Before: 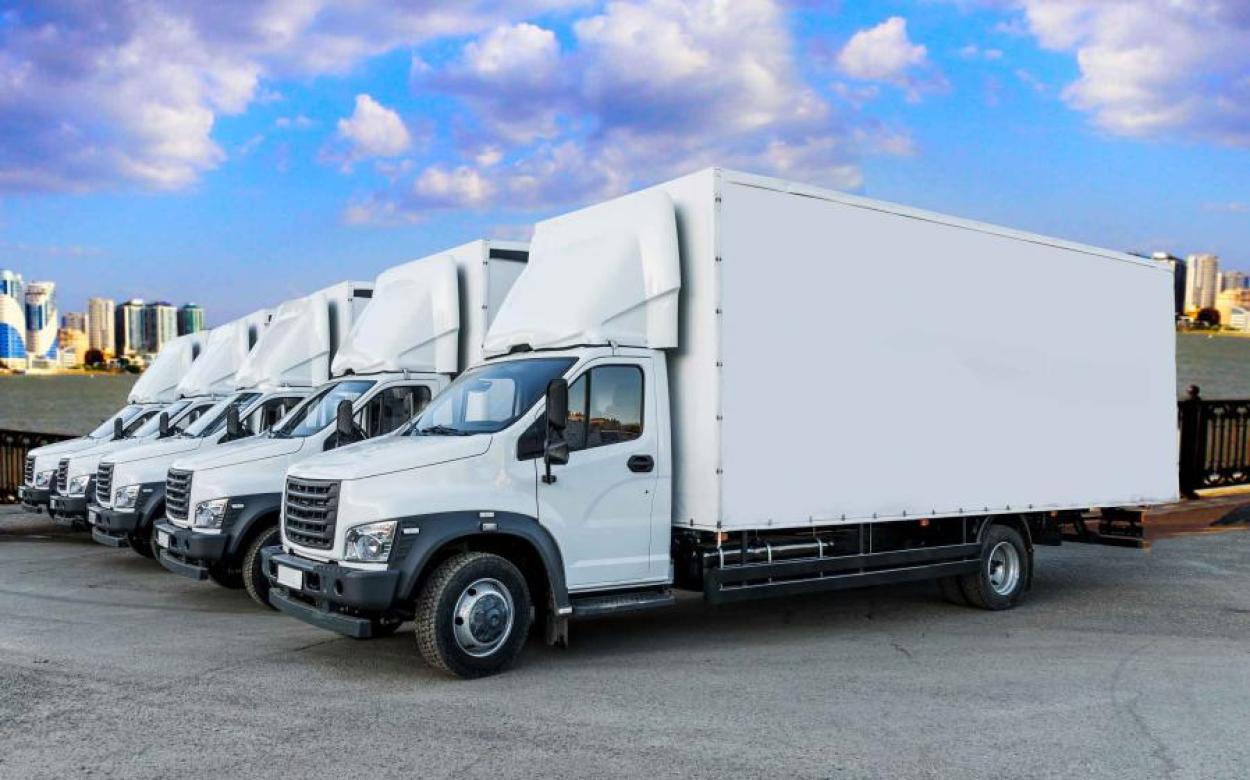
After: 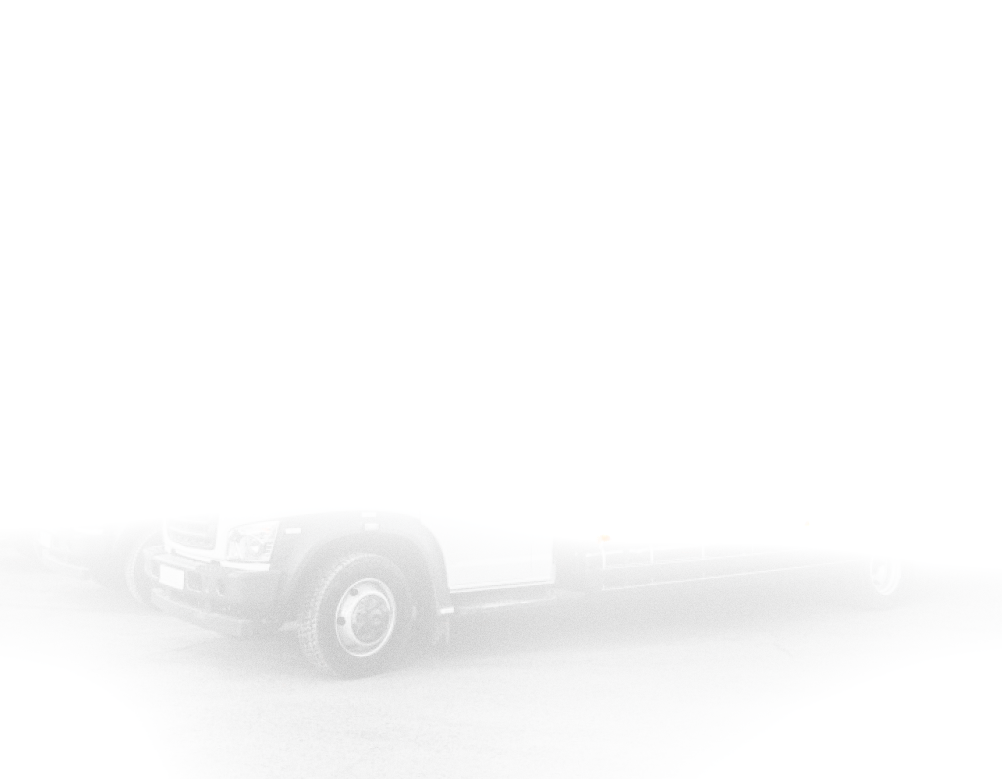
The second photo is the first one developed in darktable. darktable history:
exposure: compensate highlight preservation false
crop and rotate: left 9.597%, right 10.195%
color correction: saturation 1.1
grain: coarseness 0.09 ISO
bloom: size 25%, threshold 5%, strength 90%
color zones: curves: ch1 [(0, 0.006) (0.094, 0.285) (0.171, 0.001) (0.429, 0.001) (0.571, 0.003) (0.714, 0.004) (0.857, 0.004) (1, 0.006)]
tone curve: curves: ch0 [(0, 0) (0.126, 0.086) (0.338, 0.327) (0.494, 0.55) (0.703, 0.762) (1, 1)]; ch1 [(0, 0) (0.346, 0.324) (0.45, 0.431) (0.5, 0.5) (0.522, 0.517) (0.55, 0.578) (1, 1)]; ch2 [(0, 0) (0.44, 0.424) (0.501, 0.499) (0.554, 0.563) (0.622, 0.667) (0.707, 0.746) (1, 1)], color space Lab, independent channels, preserve colors none
